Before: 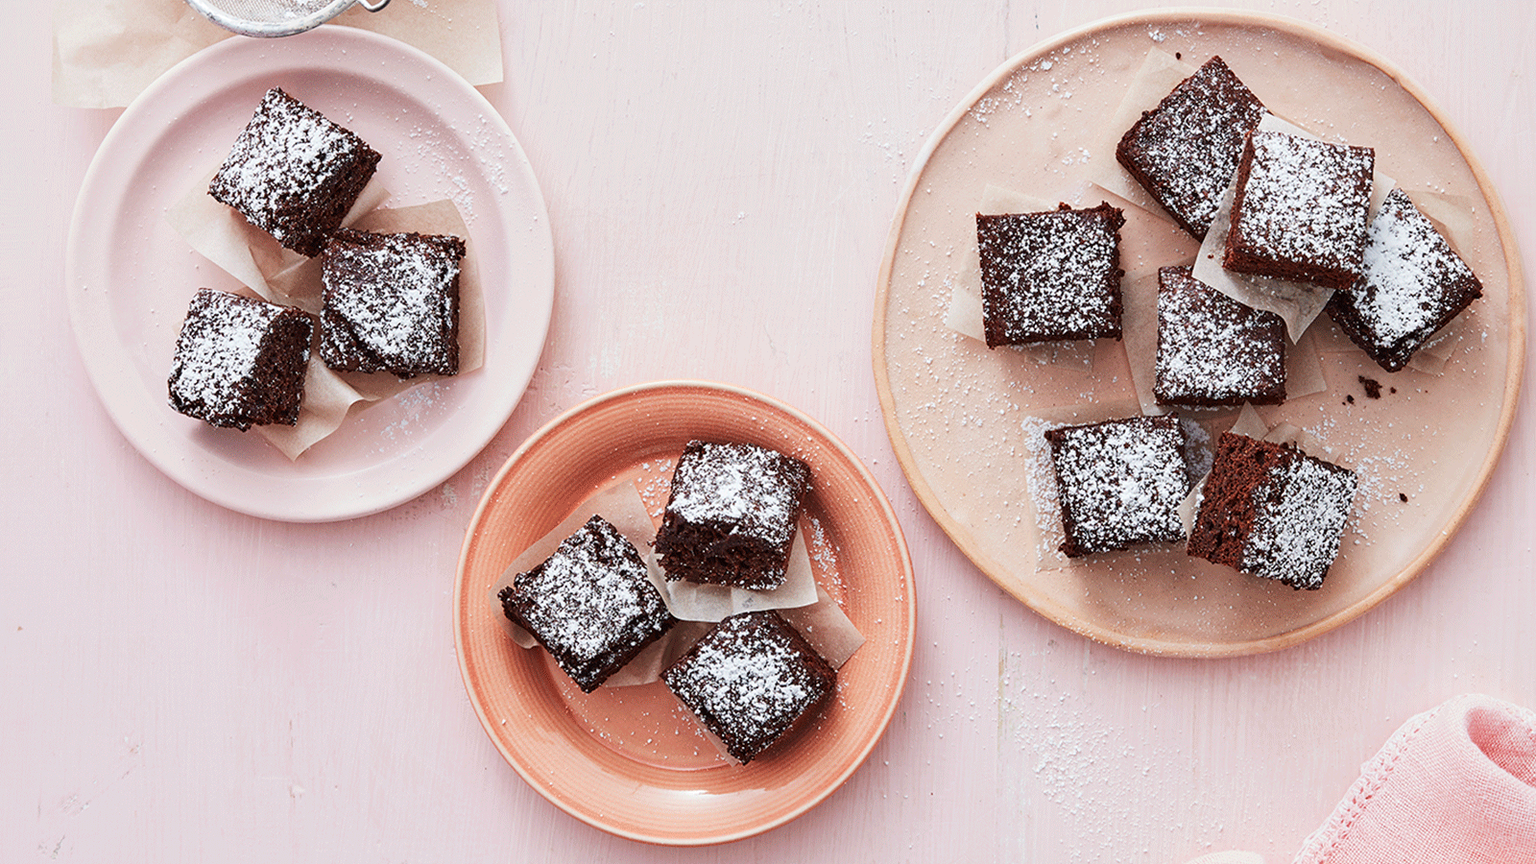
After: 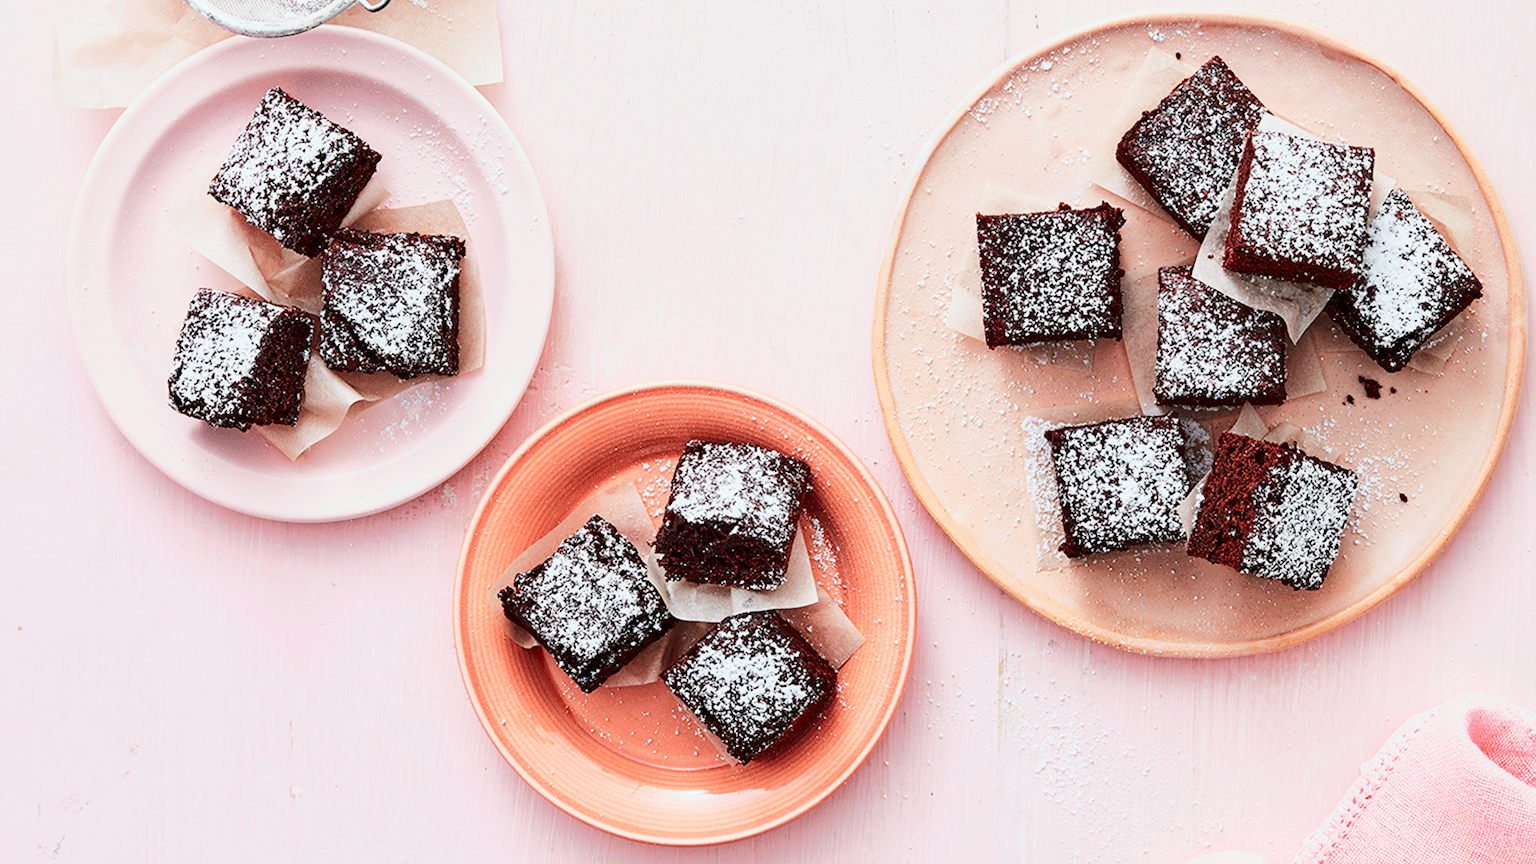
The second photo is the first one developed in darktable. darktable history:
tone curve: curves: ch0 [(0, 0) (0.035, 0.011) (0.133, 0.076) (0.285, 0.265) (0.491, 0.541) (0.617, 0.693) (0.704, 0.77) (0.794, 0.865) (0.895, 0.938) (1, 0.976)]; ch1 [(0, 0) (0.318, 0.278) (0.444, 0.427) (0.502, 0.497) (0.543, 0.547) (0.601, 0.641) (0.746, 0.764) (1, 1)]; ch2 [(0, 0) (0.316, 0.292) (0.381, 0.37) (0.423, 0.448) (0.476, 0.482) (0.502, 0.5) (0.543, 0.547) (0.587, 0.613) (0.642, 0.672) (0.704, 0.727) (0.865, 0.827) (1, 0.951)], color space Lab, independent channels, preserve colors none
